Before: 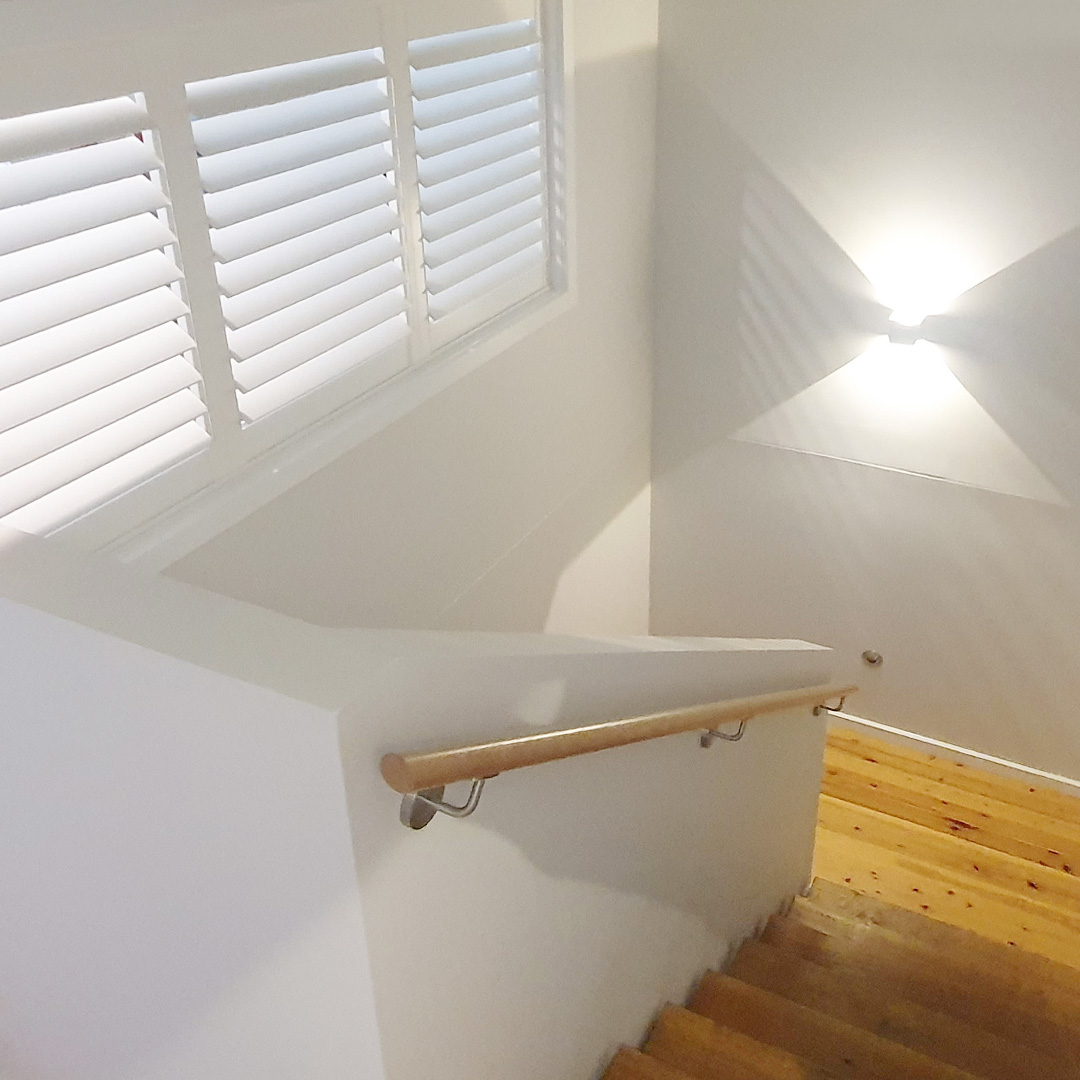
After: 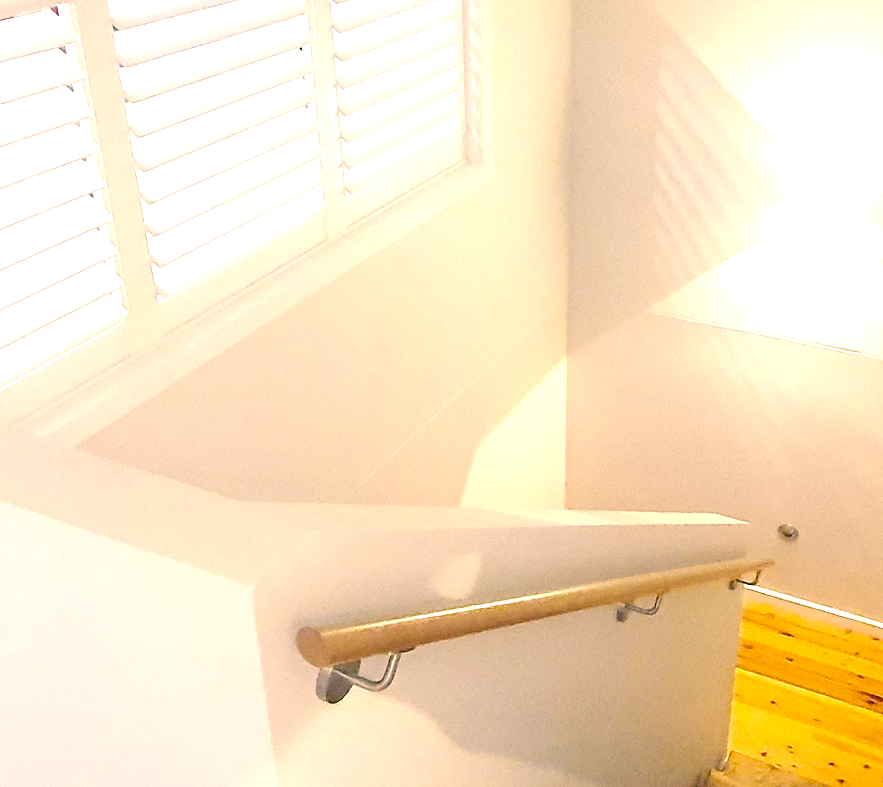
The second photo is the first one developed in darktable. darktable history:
crop: left 7.831%, top 11.716%, right 10.408%, bottom 15.404%
color correction: highlights a* 10.37, highlights b* 14.33, shadows a* -9.58, shadows b* -15.04
color balance rgb: perceptual saturation grading › global saturation 13.52%, perceptual brilliance grading › global brilliance 29.52%, global vibrance 9.176%
